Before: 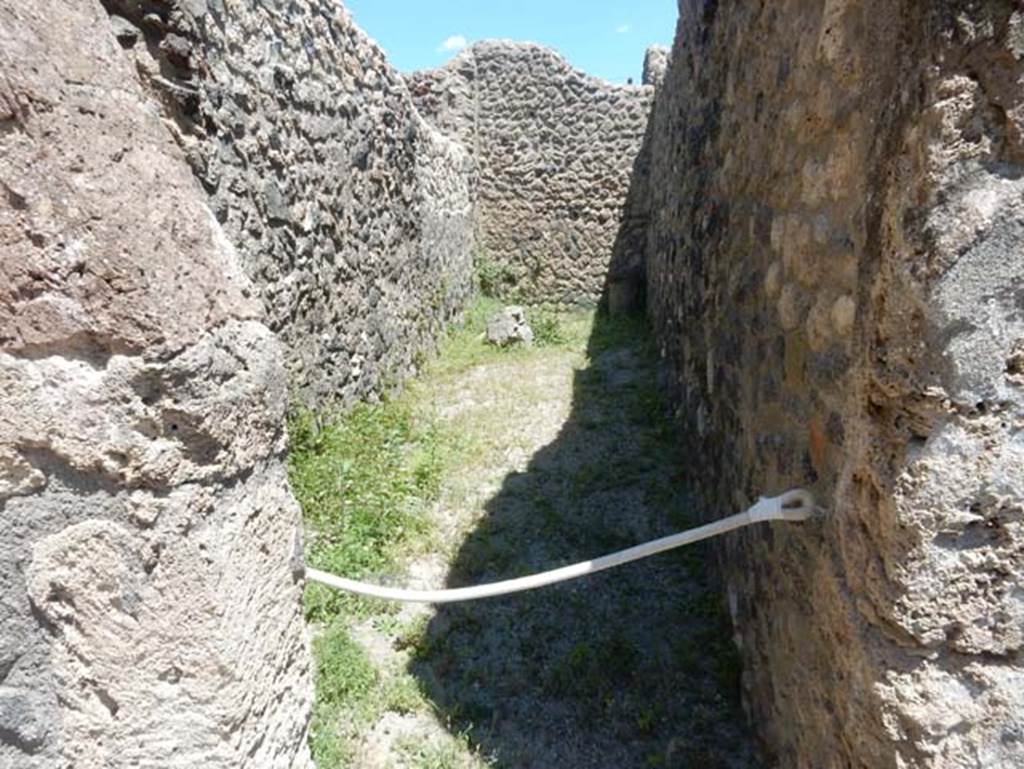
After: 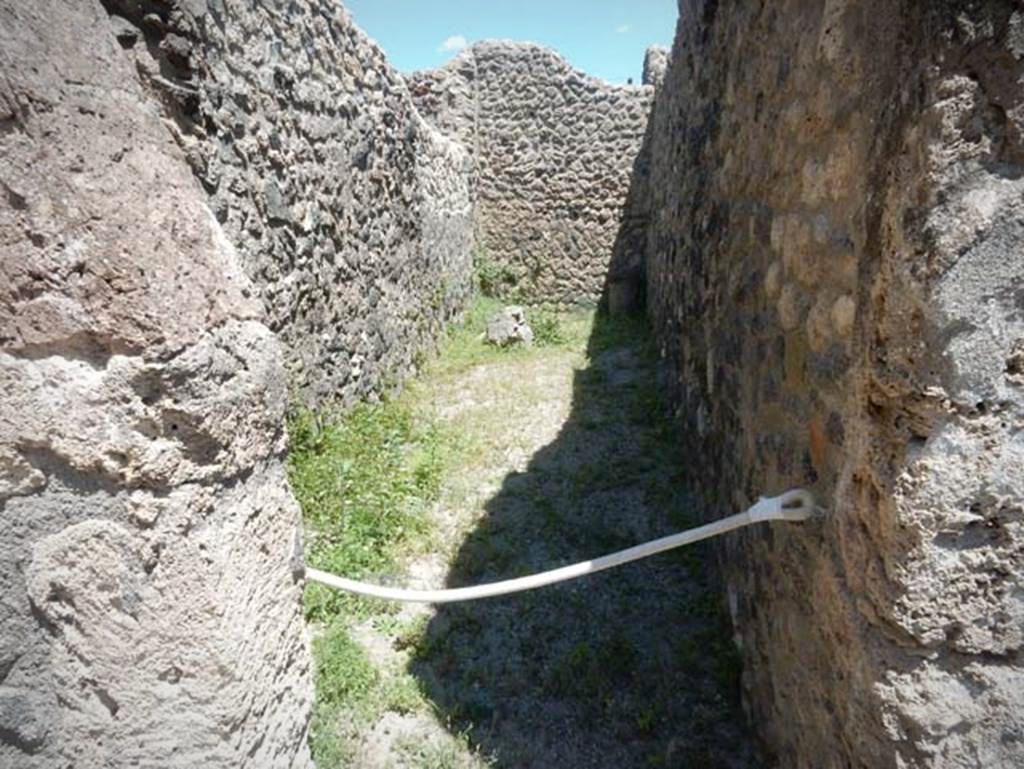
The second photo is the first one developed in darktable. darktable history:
vignetting: fall-off radius 59.8%, brightness -0.525, saturation -0.518, automatic ratio true, unbound false
